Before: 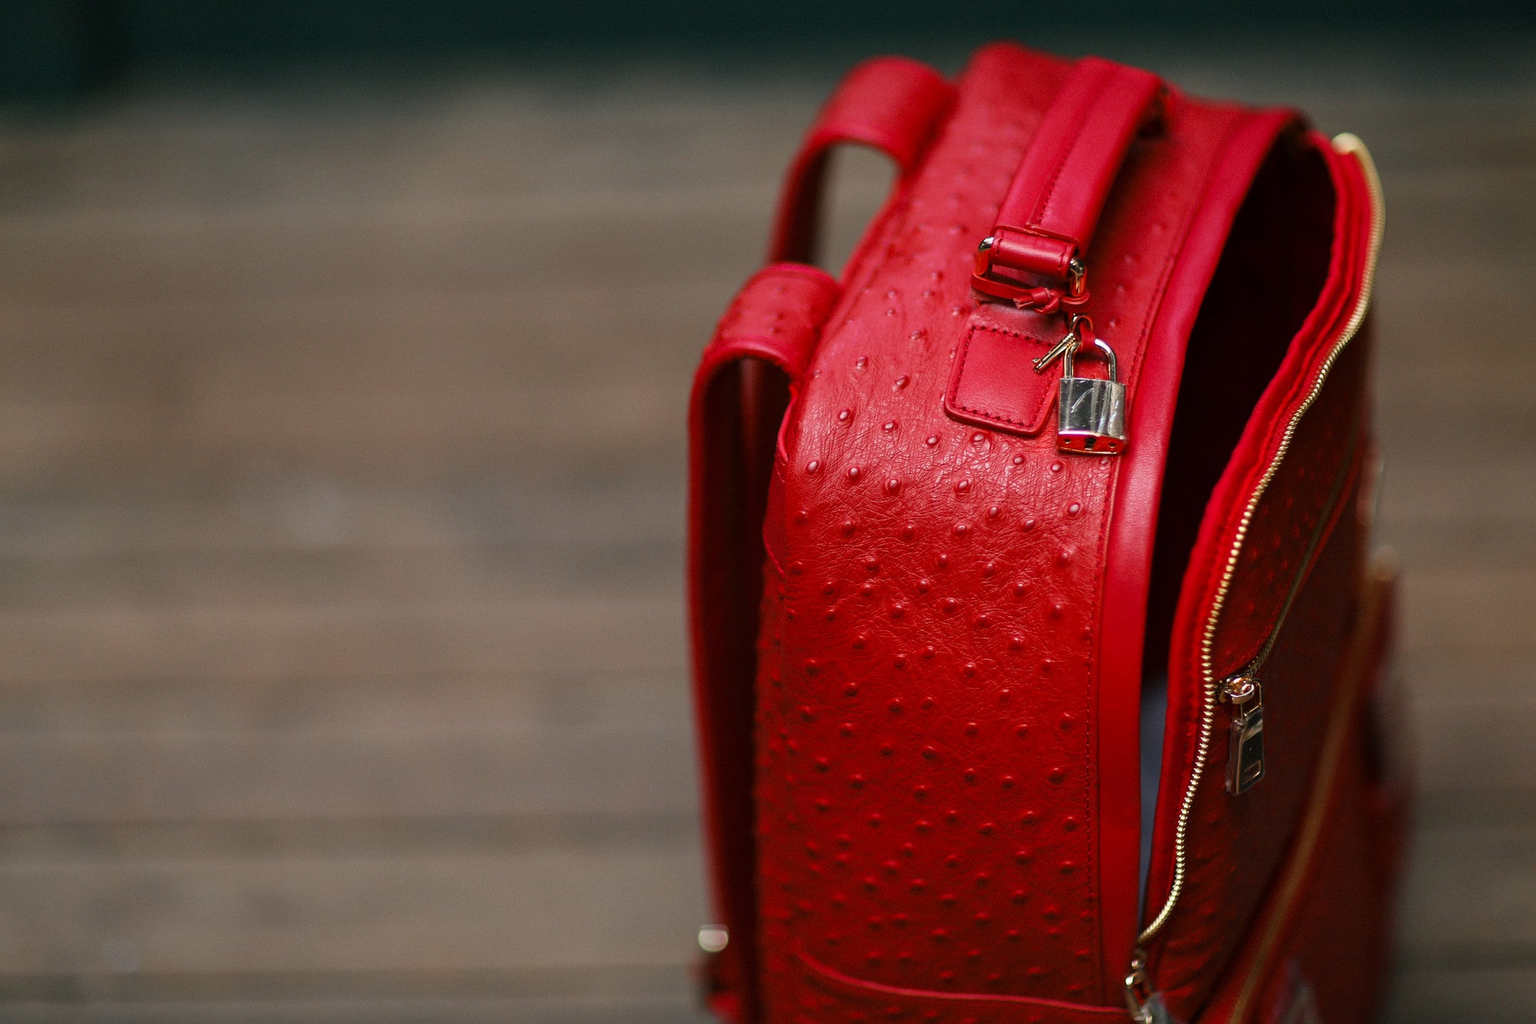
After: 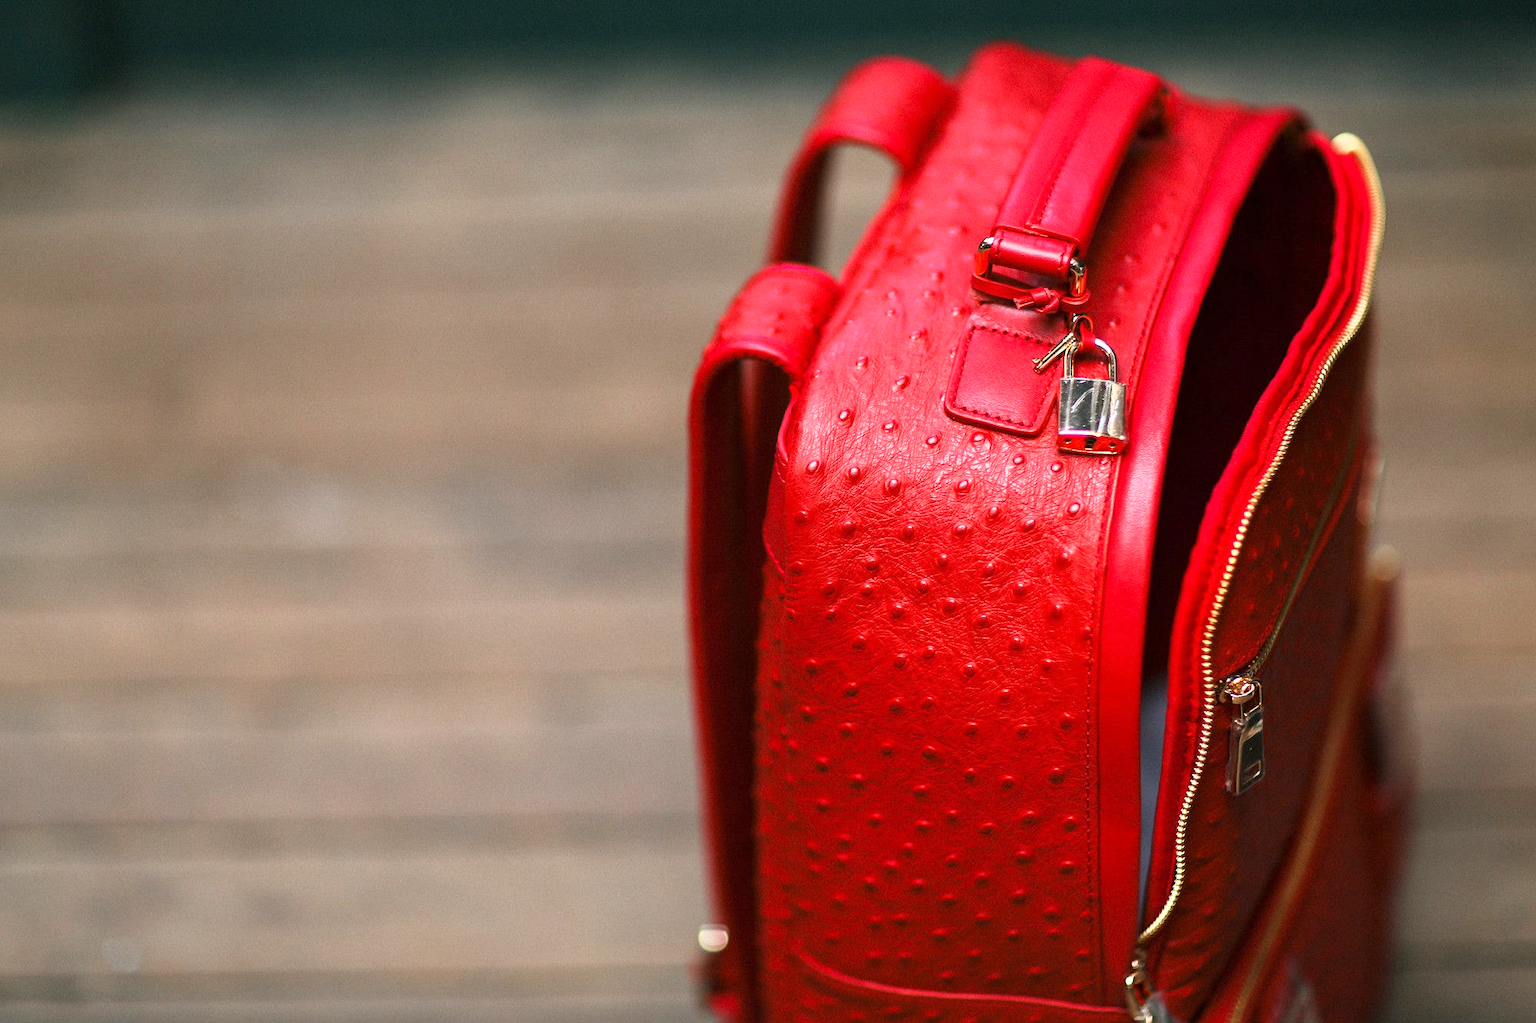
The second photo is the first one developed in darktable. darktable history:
base curve: curves: ch0 [(0, 0) (0.495, 0.917) (1, 1)]
